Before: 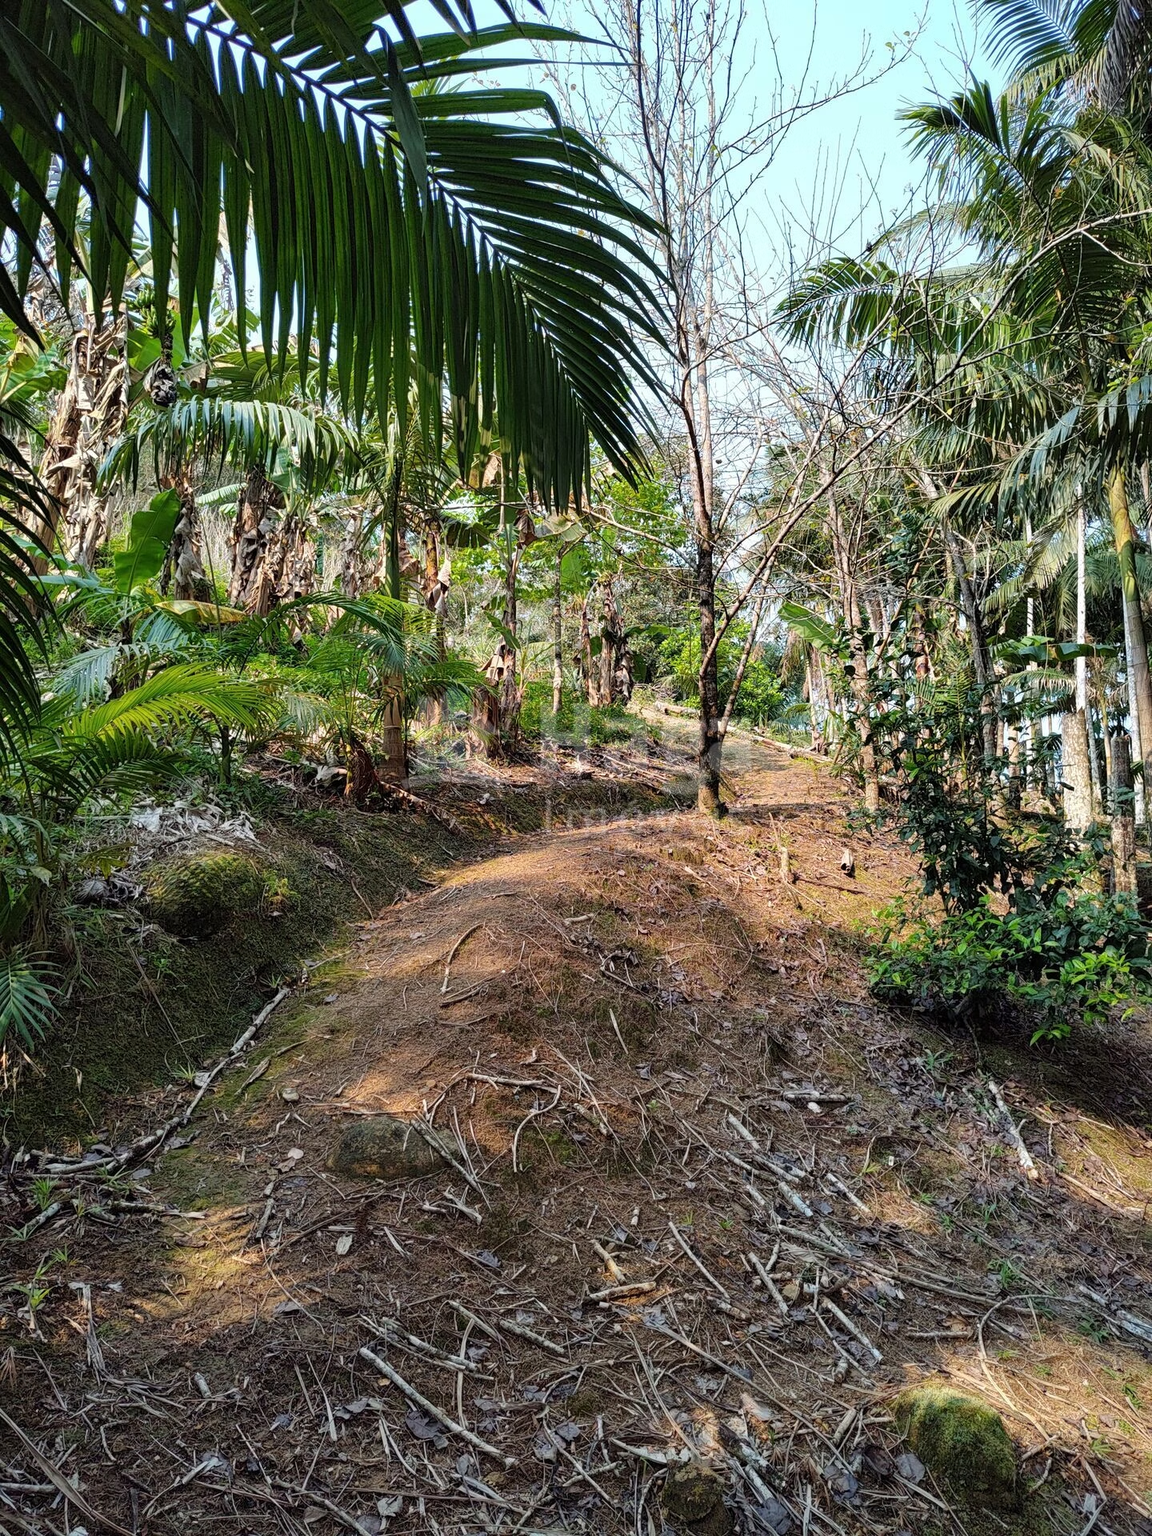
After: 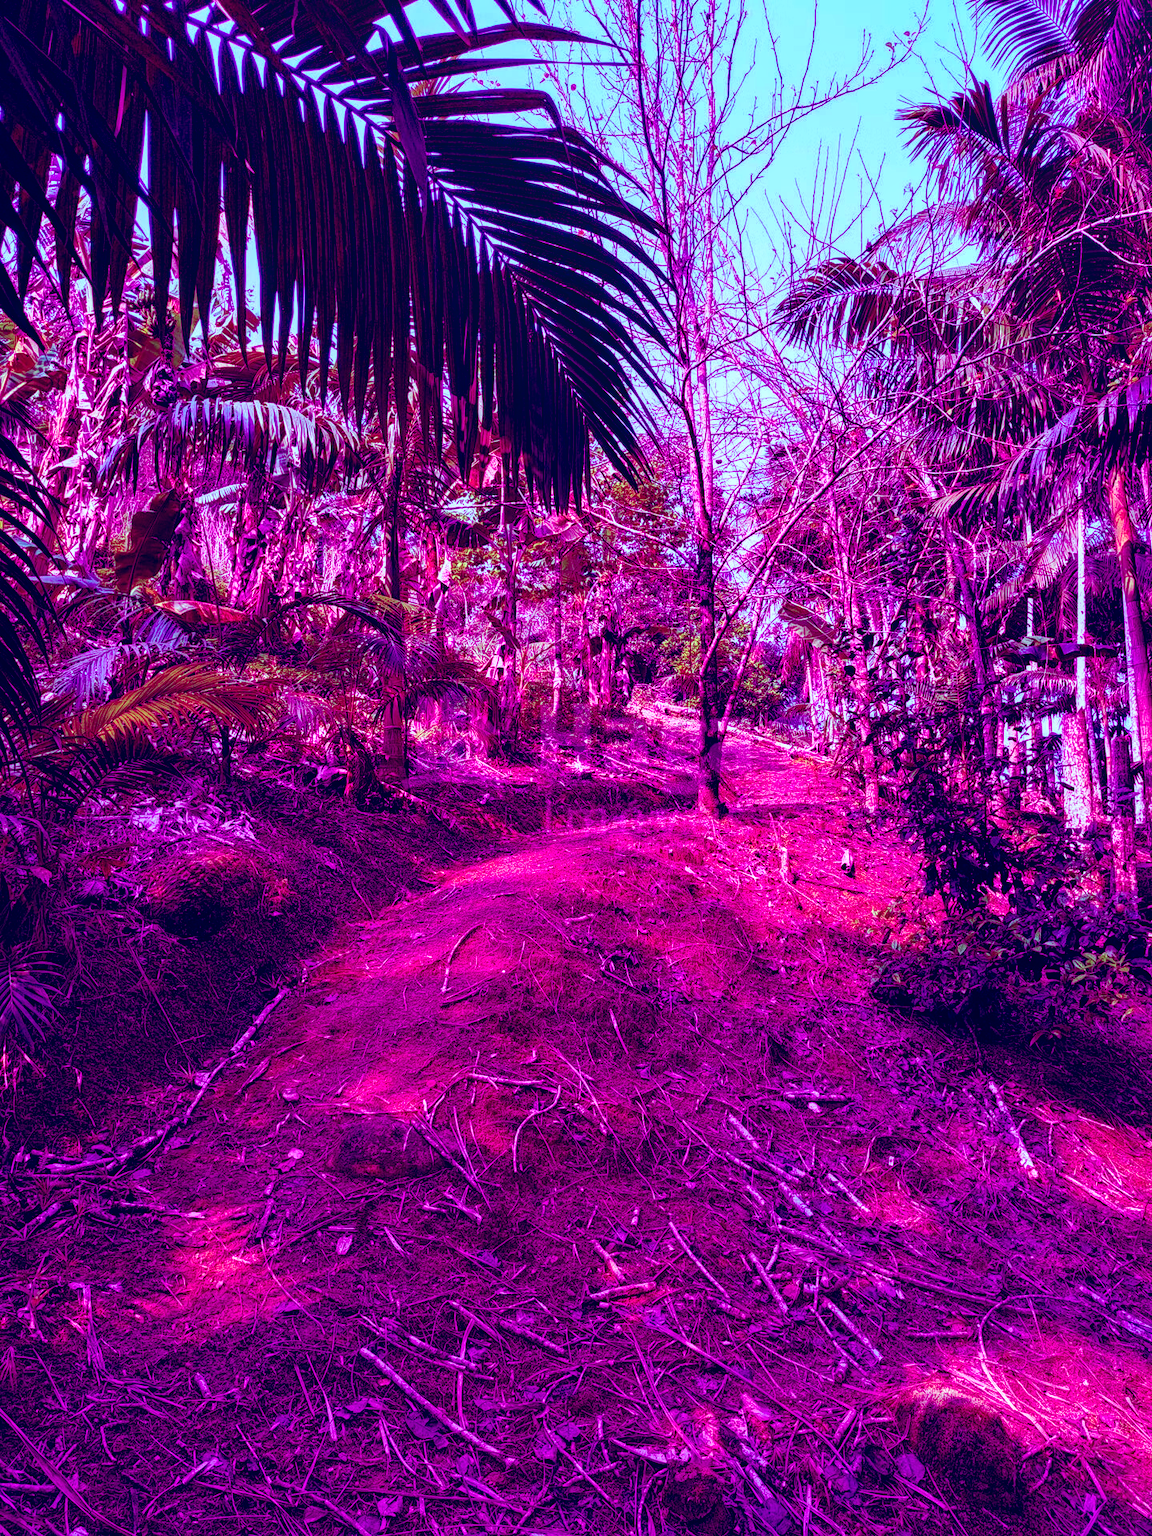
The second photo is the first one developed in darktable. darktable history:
color balance: mode lift, gamma, gain (sRGB), lift [1, 1, 0.101, 1]
local contrast: on, module defaults
tone curve: curves: ch1 [(0, 0) (0.108, 0.197) (0.5, 0.5) (0.681, 0.885) (1, 1)]; ch2 [(0, 0) (0.28, 0.151) (1, 1)], color space Lab, independent channels
